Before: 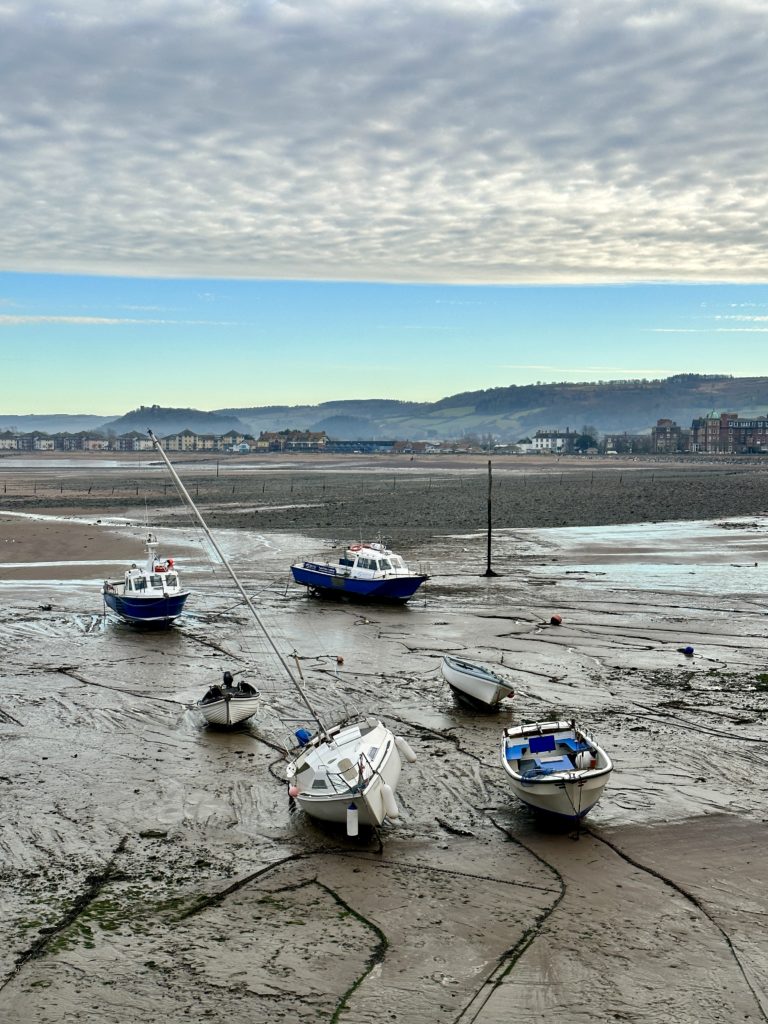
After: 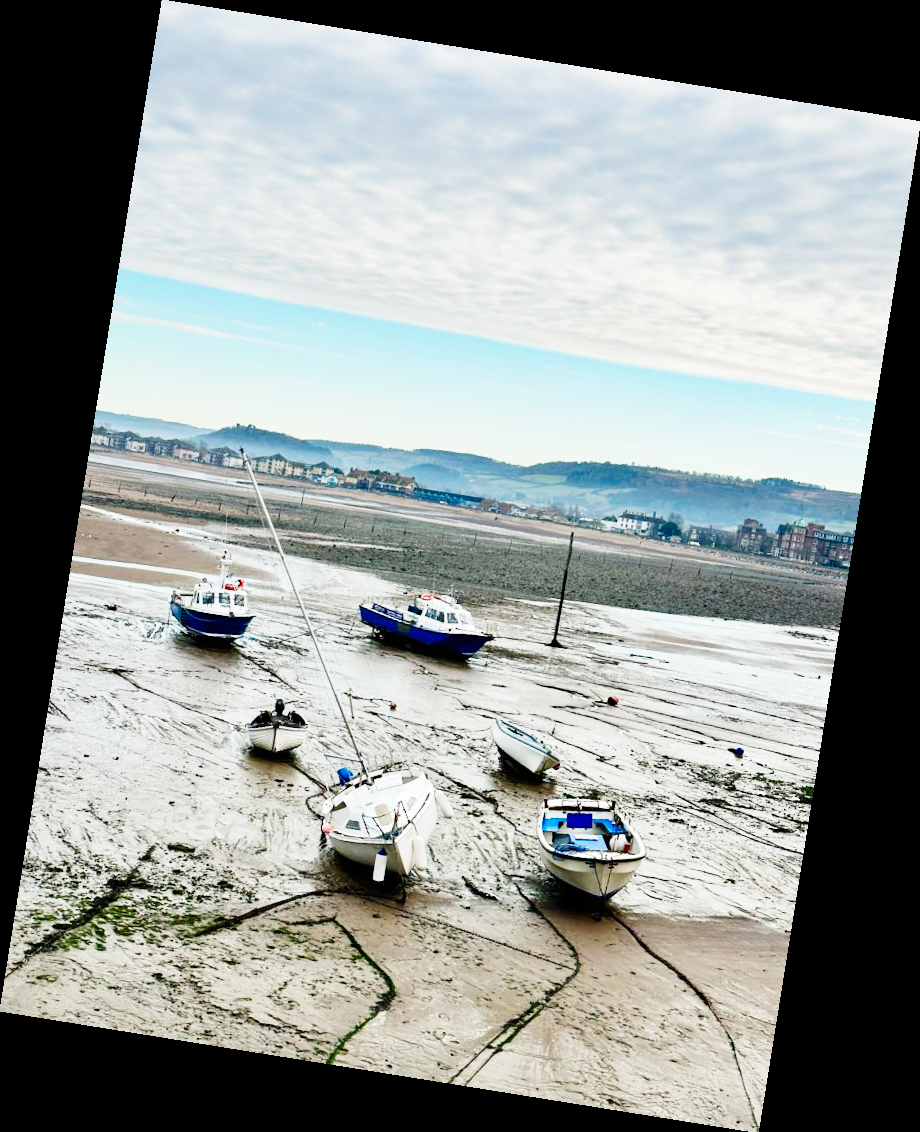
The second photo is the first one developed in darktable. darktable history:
tone equalizer: on, module defaults
graduated density: rotation -0.352°, offset 57.64
base curve: curves: ch0 [(0, 0) (0, 0.001) (0.001, 0.001) (0.004, 0.002) (0.007, 0.004) (0.015, 0.013) (0.033, 0.045) (0.052, 0.096) (0.075, 0.17) (0.099, 0.241) (0.163, 0.42) (0.219, 0.55) (0.259, 0.616) (0.327, 0.722) (0.365, 0.765) (0.522, 0.873) (0.547, 0.881) (0.689, 0.919) (0.826, 0.952) (1, 1)], preserve colors none
rotate and perspective: rotation 9.12°, automatic cropping off
exposure: exposure 0.207 EV, compensate highlight preservation false
